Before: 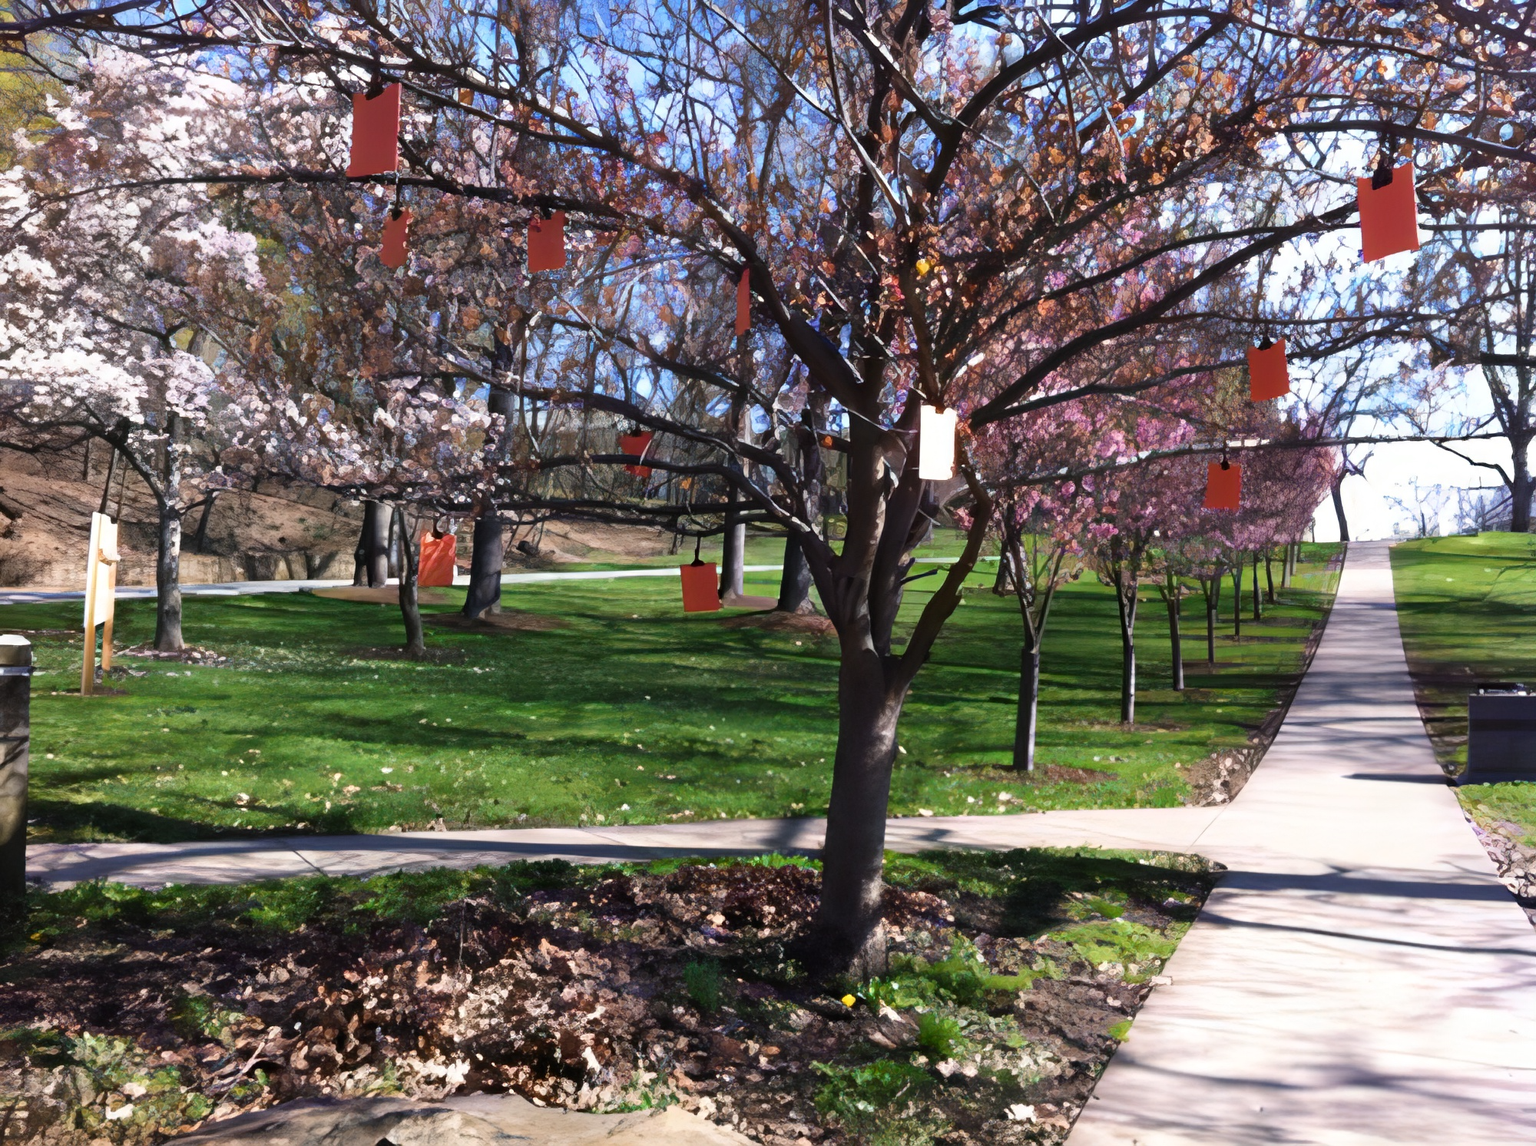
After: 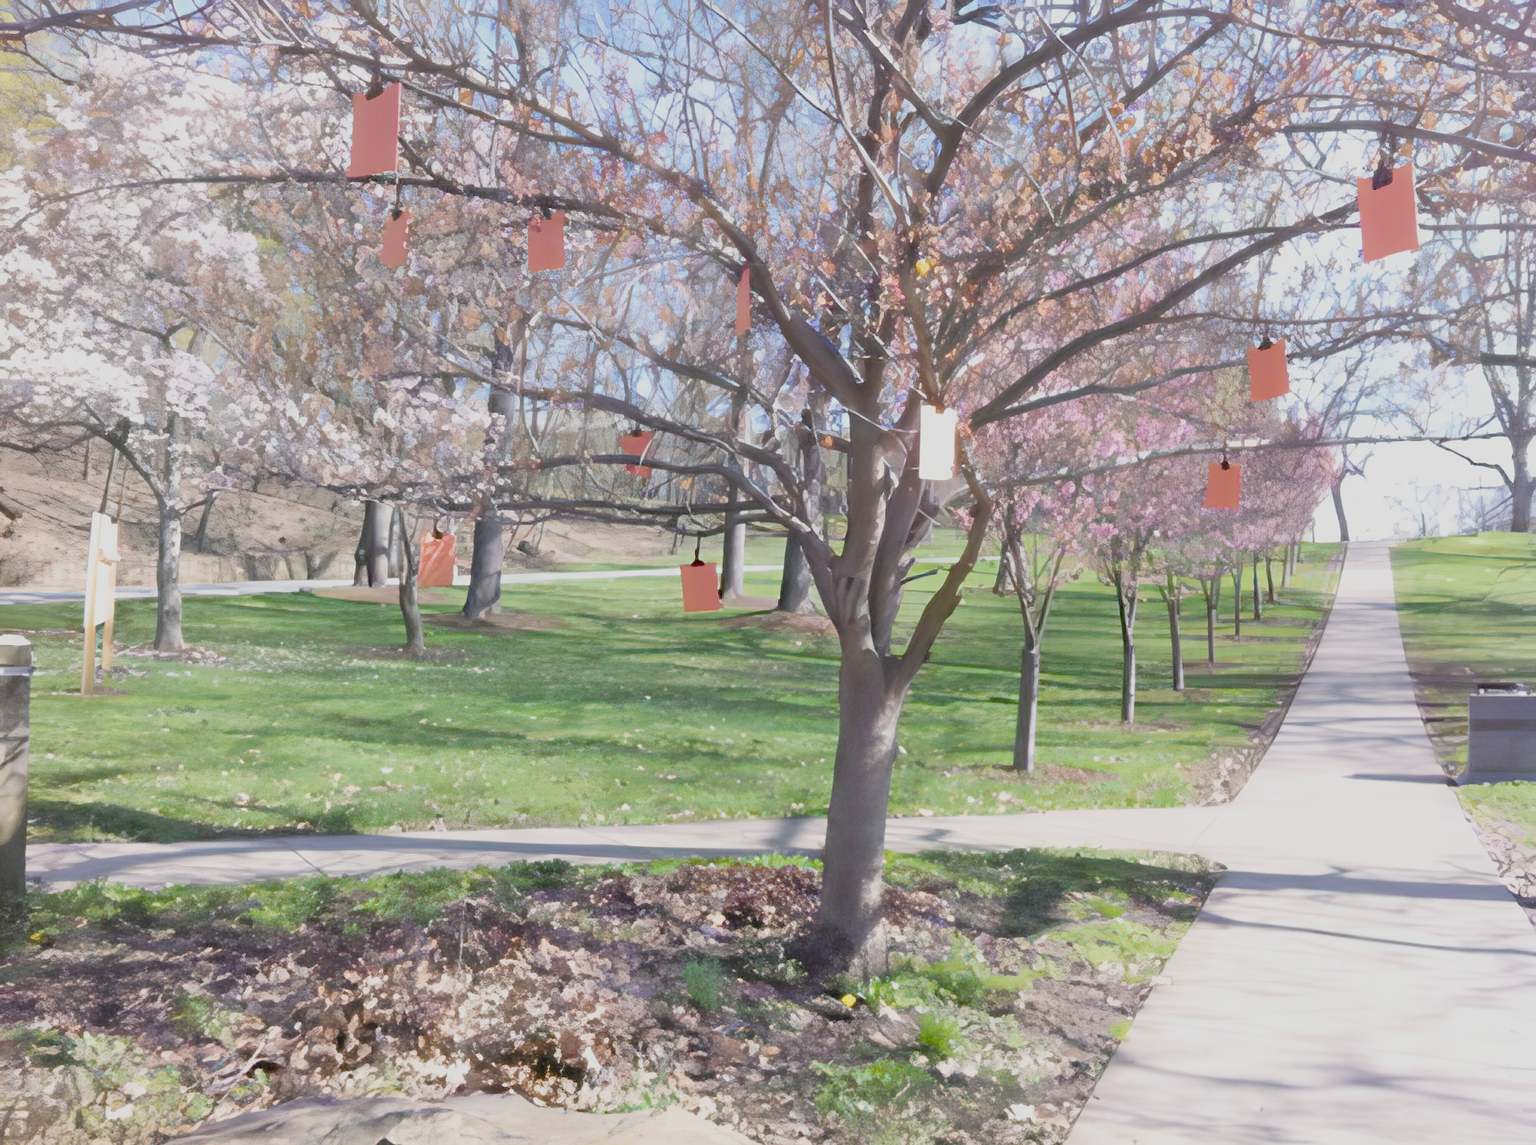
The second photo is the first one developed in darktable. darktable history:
filmic rgb: white relative exposure 3.85 EV, hardness 4.3
rotate and perspective: crop left 0, crop top 0
